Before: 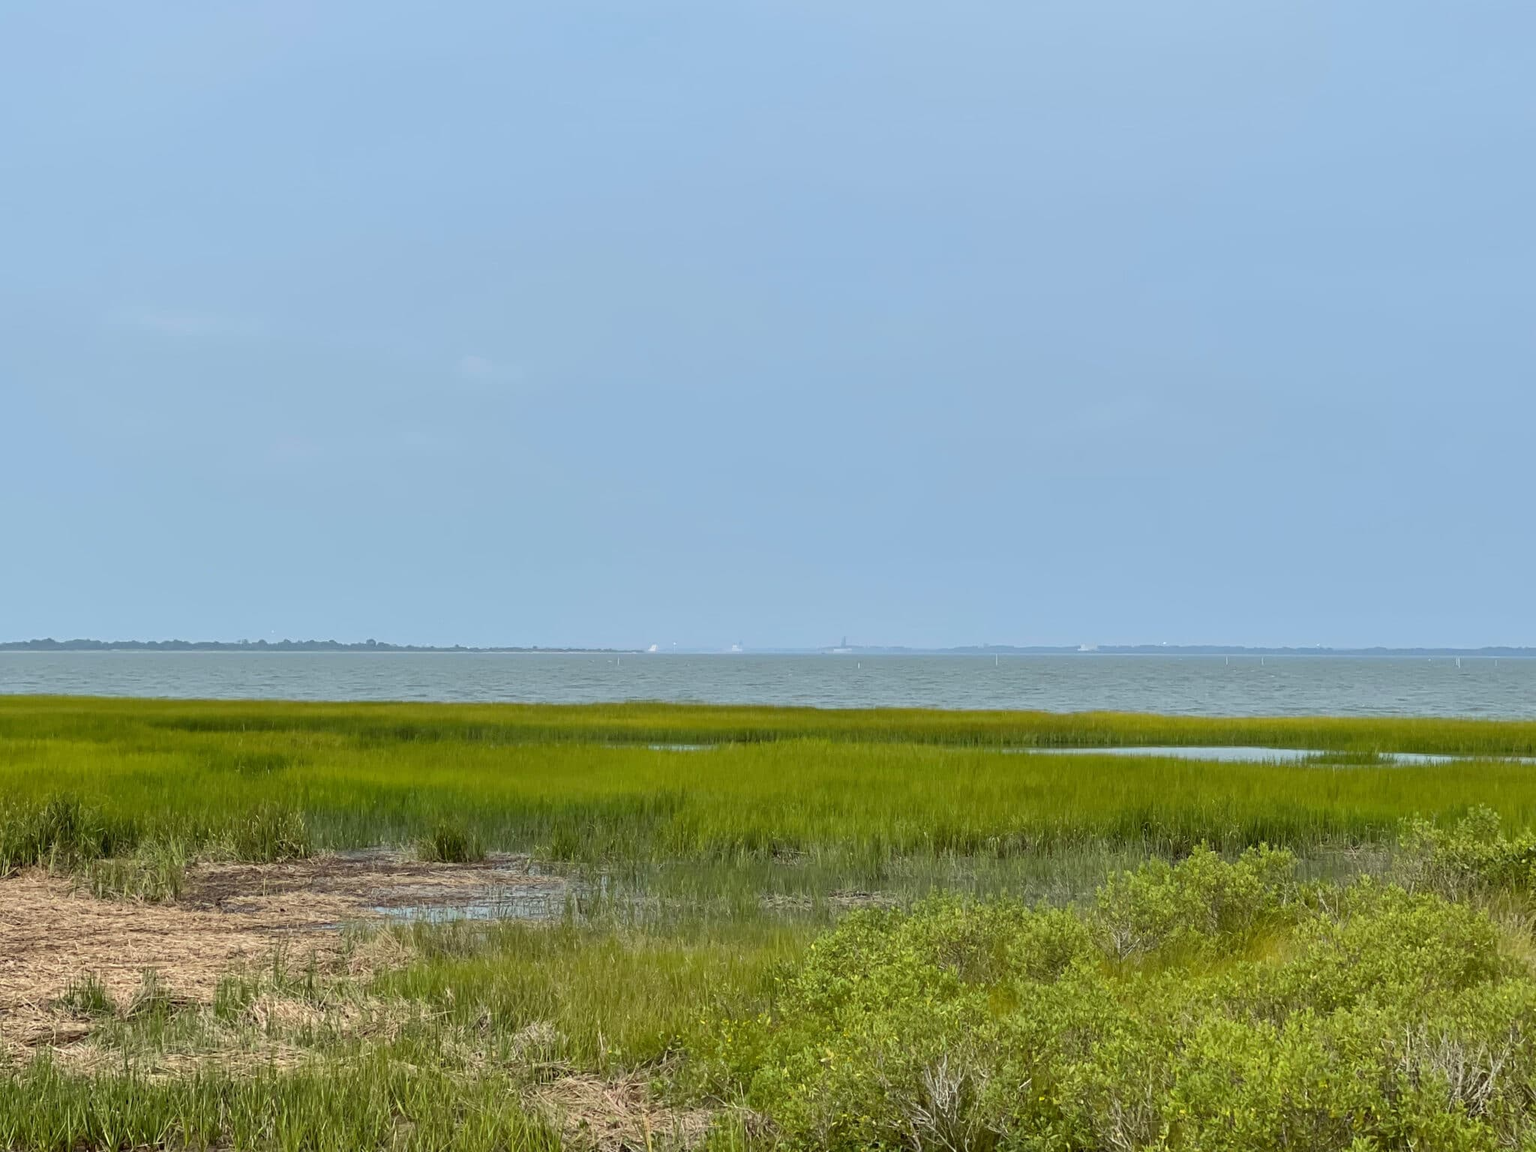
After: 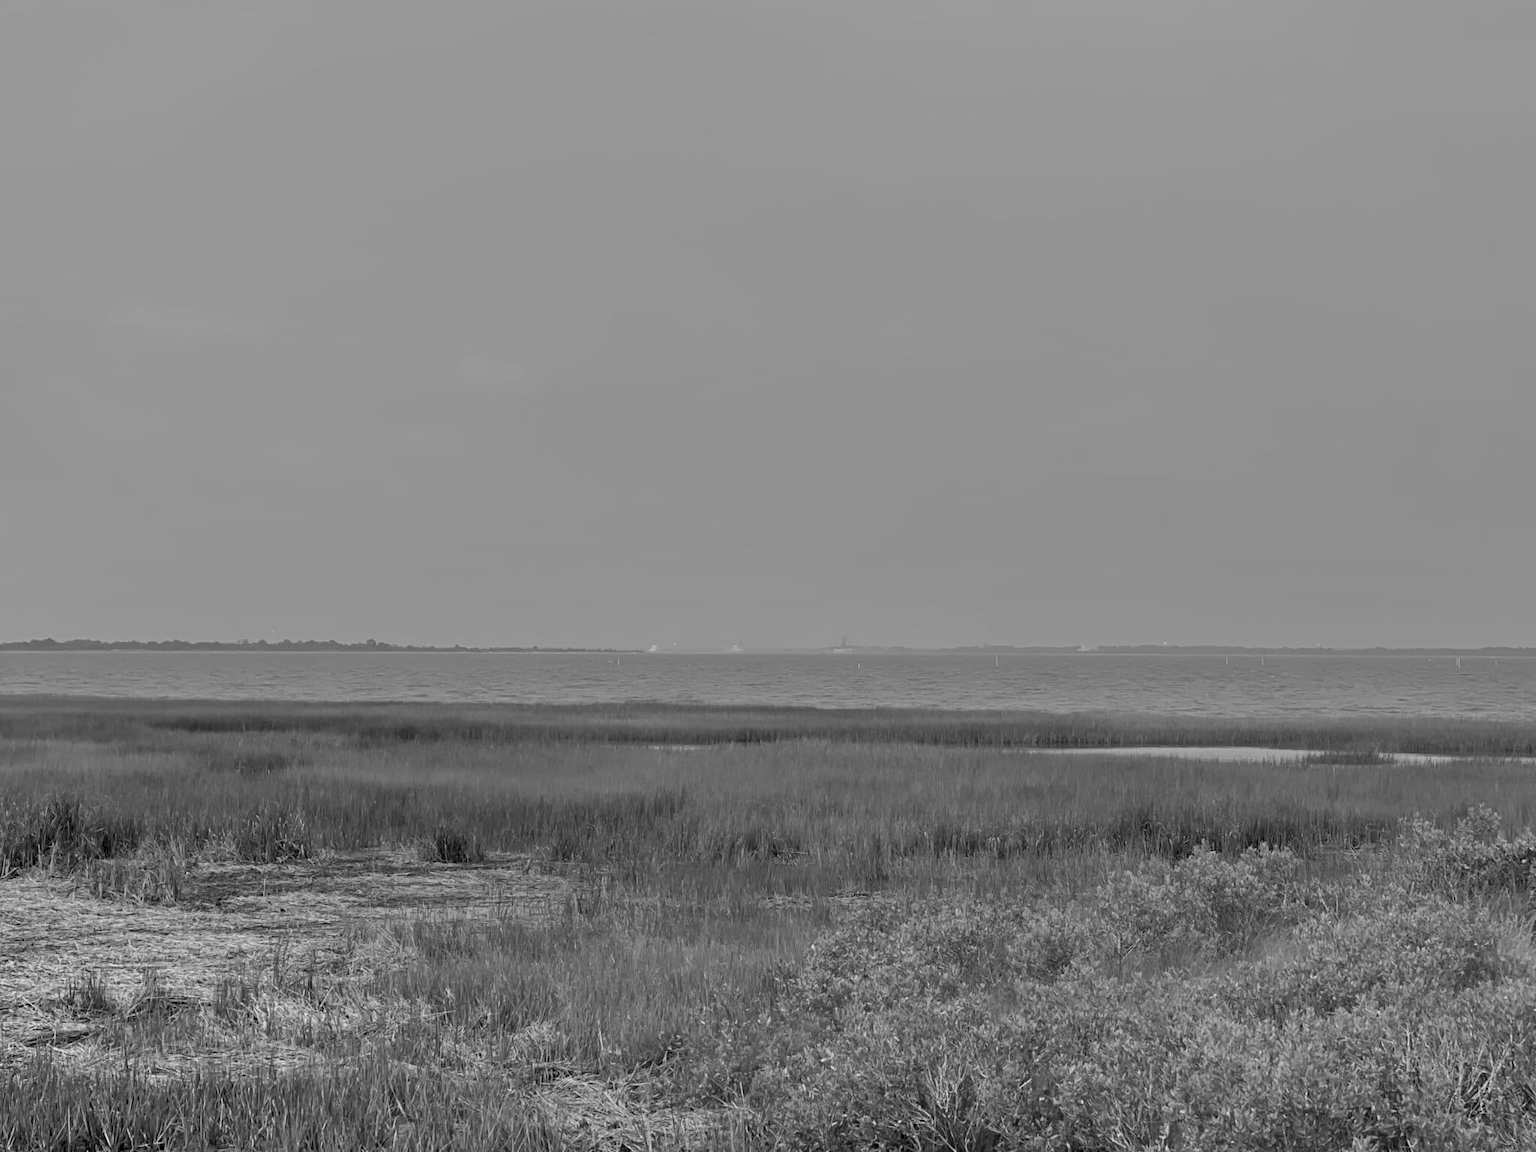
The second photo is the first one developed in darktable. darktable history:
monochrome: a 26.22, b 42.67, size 0.8
exposure: black level correction 0.006, exposure -0.226 EV, compensate highlight preservation false
shadows and highlights: shadows 0, highlights 40
